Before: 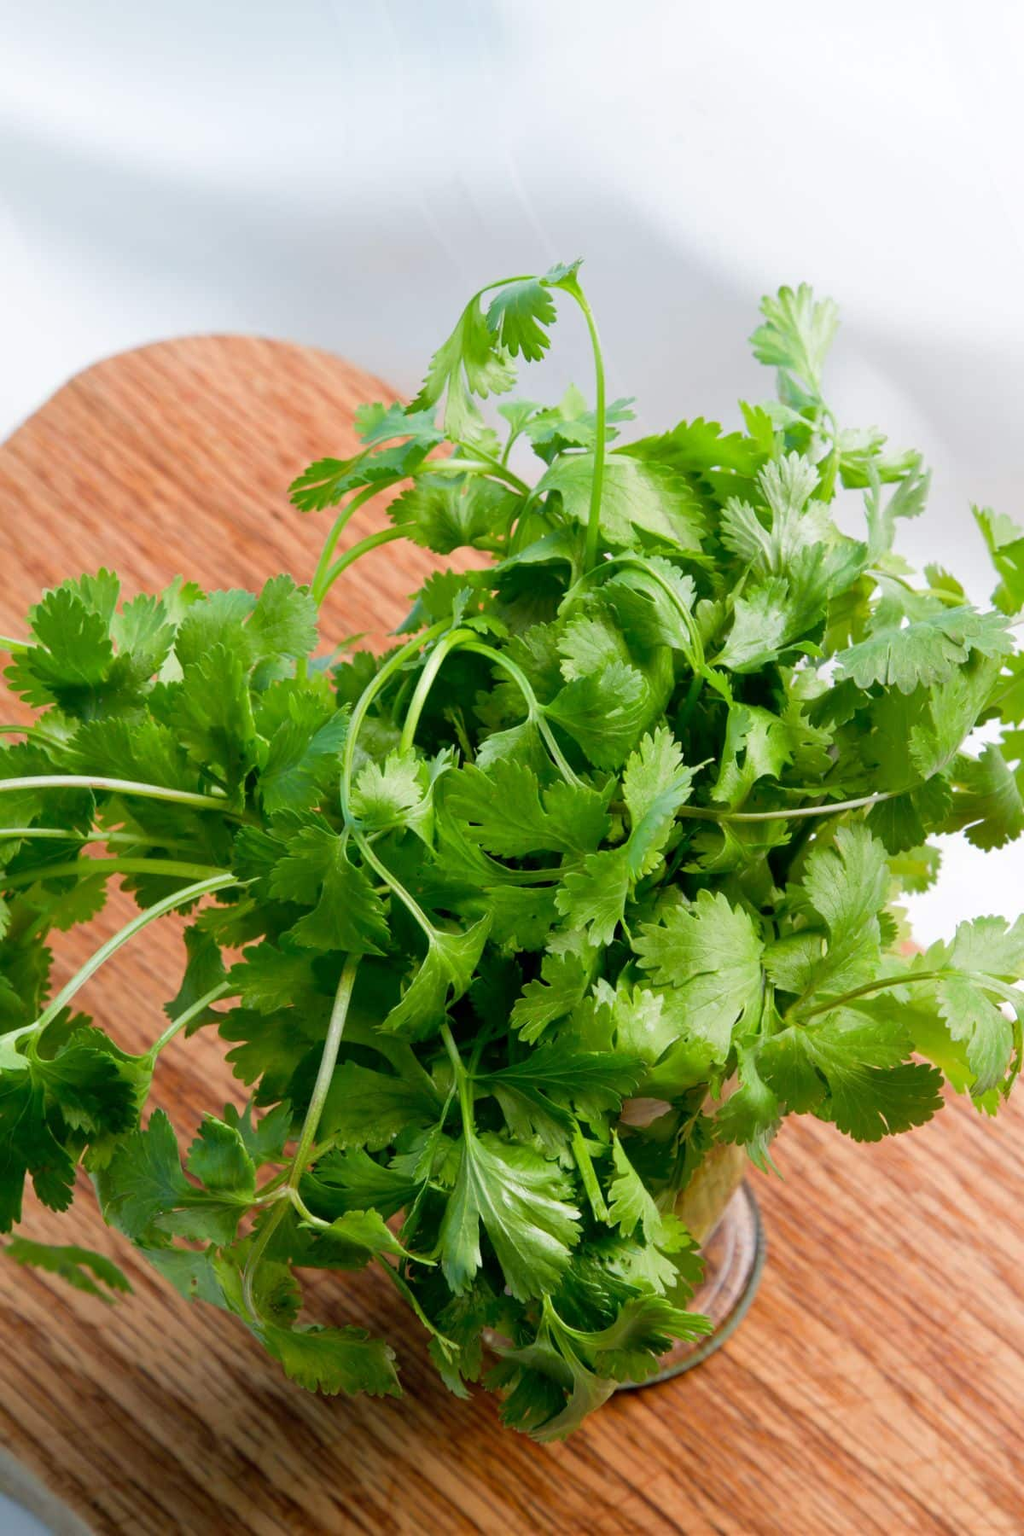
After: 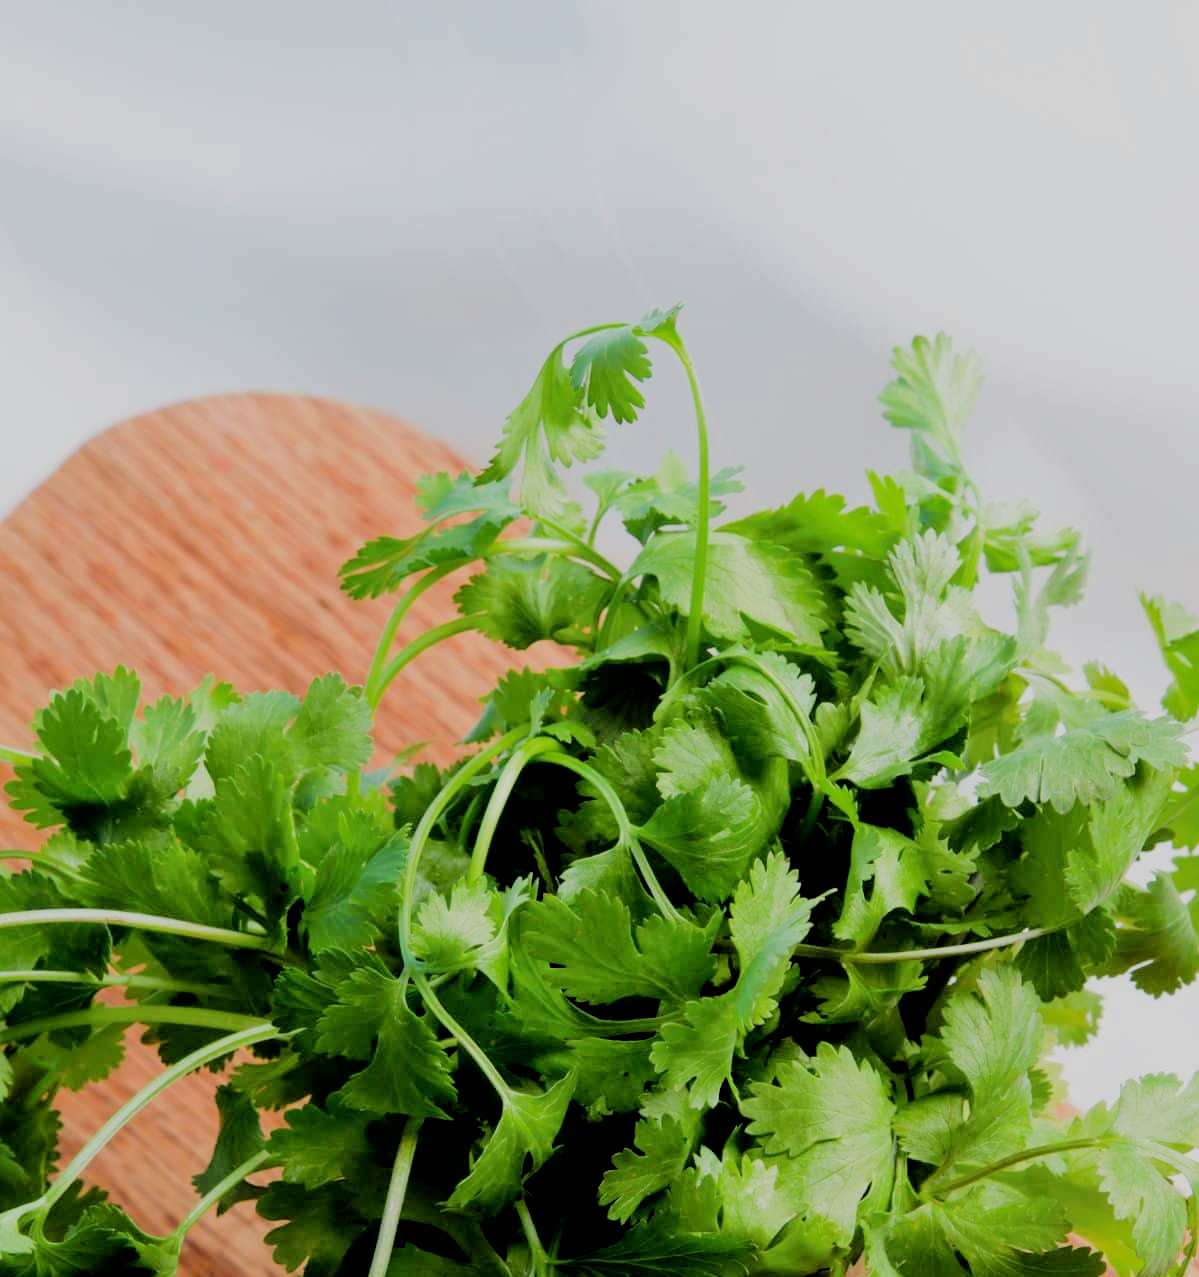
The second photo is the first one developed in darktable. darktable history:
crop: right 0%, bottom 29.014%
filmic rgb: black relative exposure -3.08 EV, white relative exposure 7.06 EV, hardness 1.48, contrast 1.349
